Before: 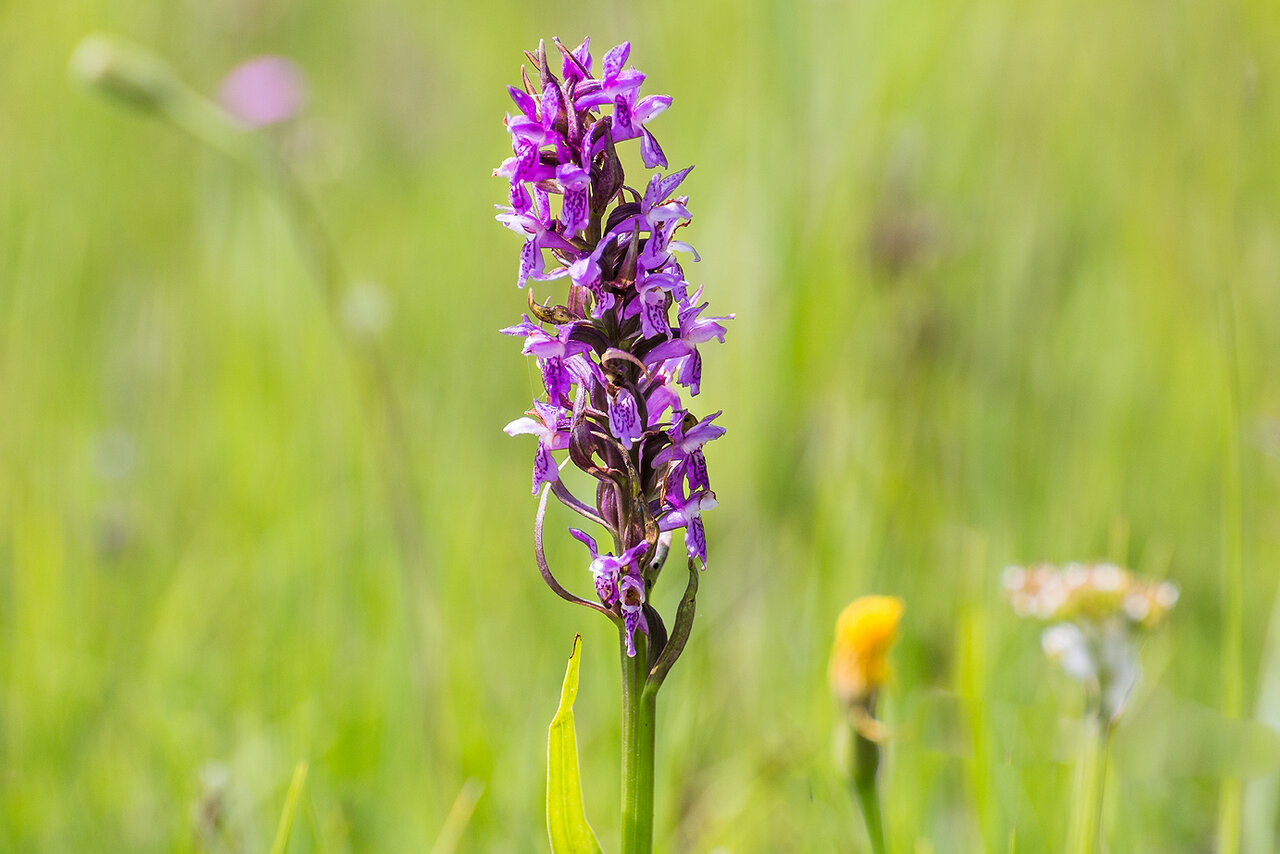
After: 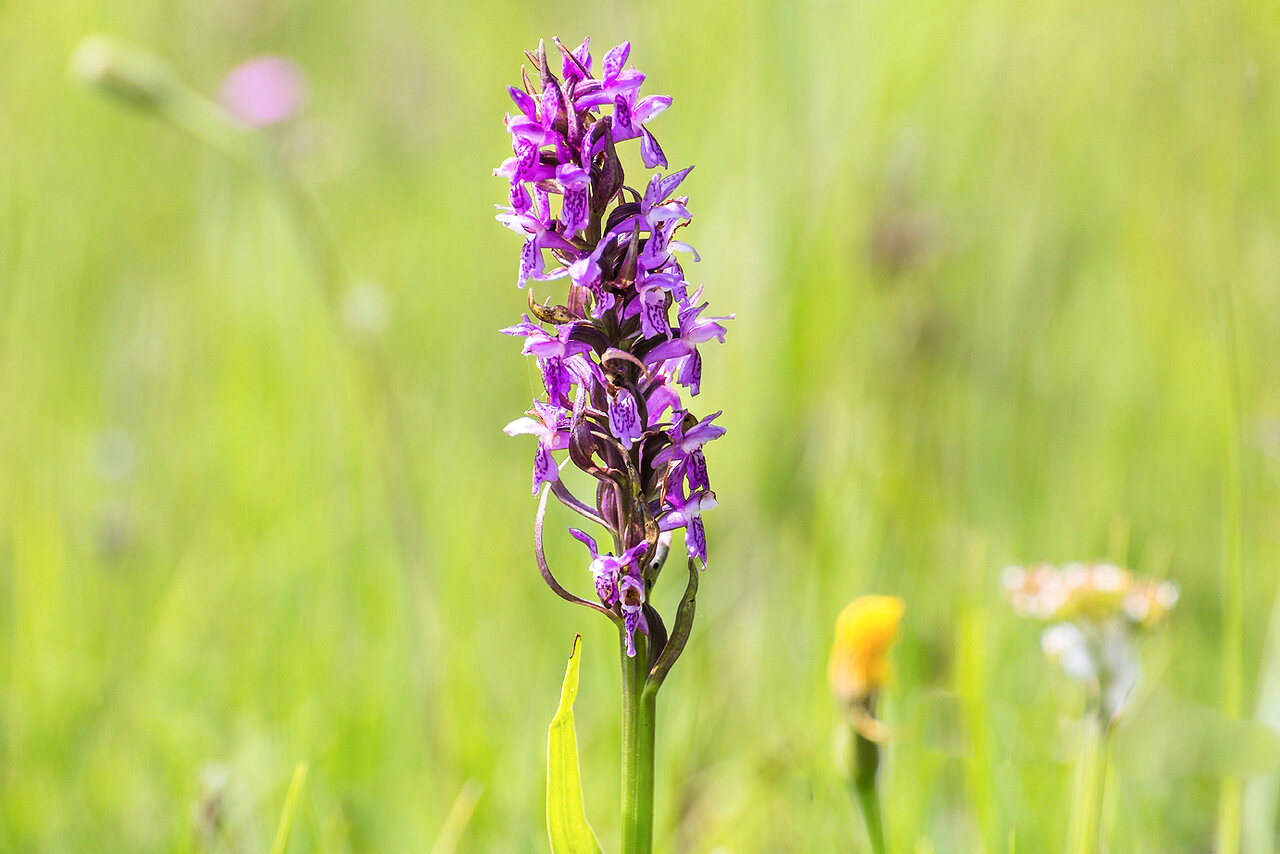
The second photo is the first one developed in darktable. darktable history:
base curve: preserve colors none
shadows and highlights: shadows 0.557, highlights 38.82, highlights color adjustment 56.56%
exposure: exposure 0.169 EV, compensate exposure bias true, compensate highlight preservation false
